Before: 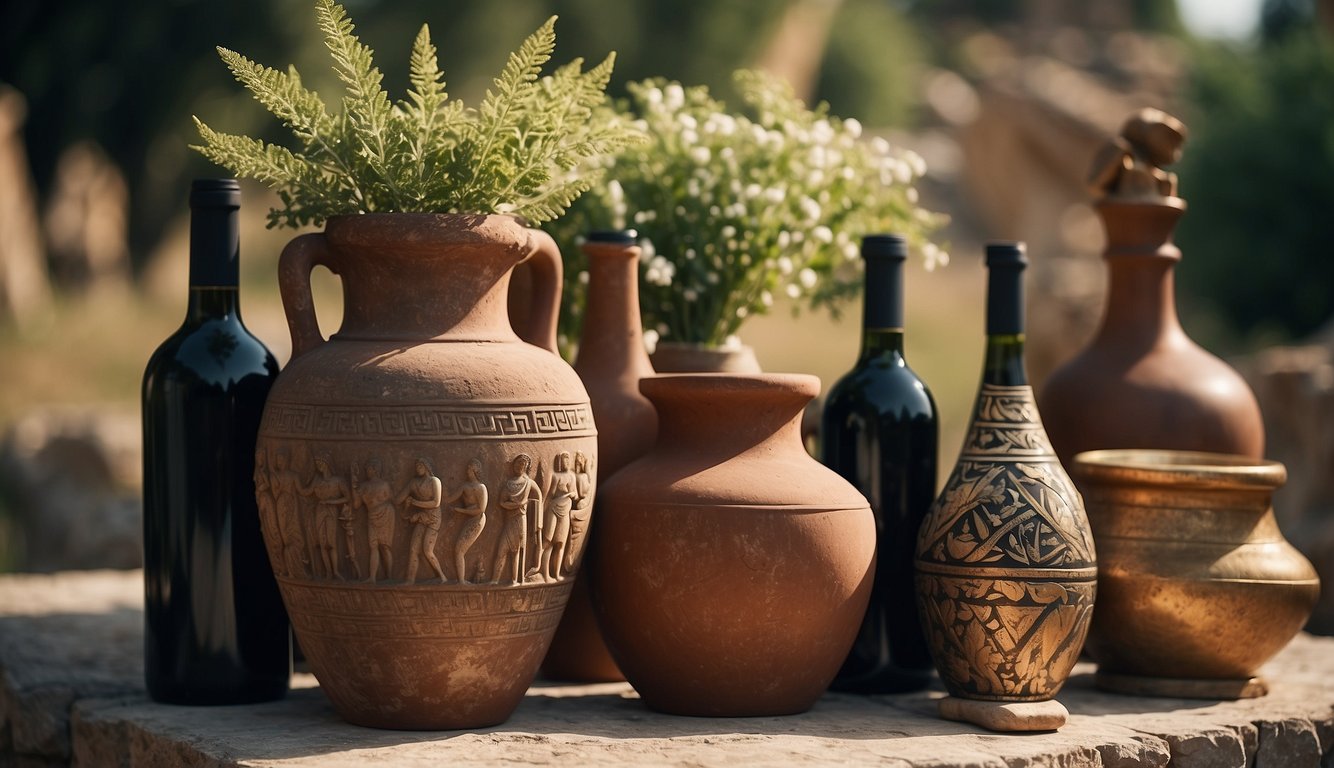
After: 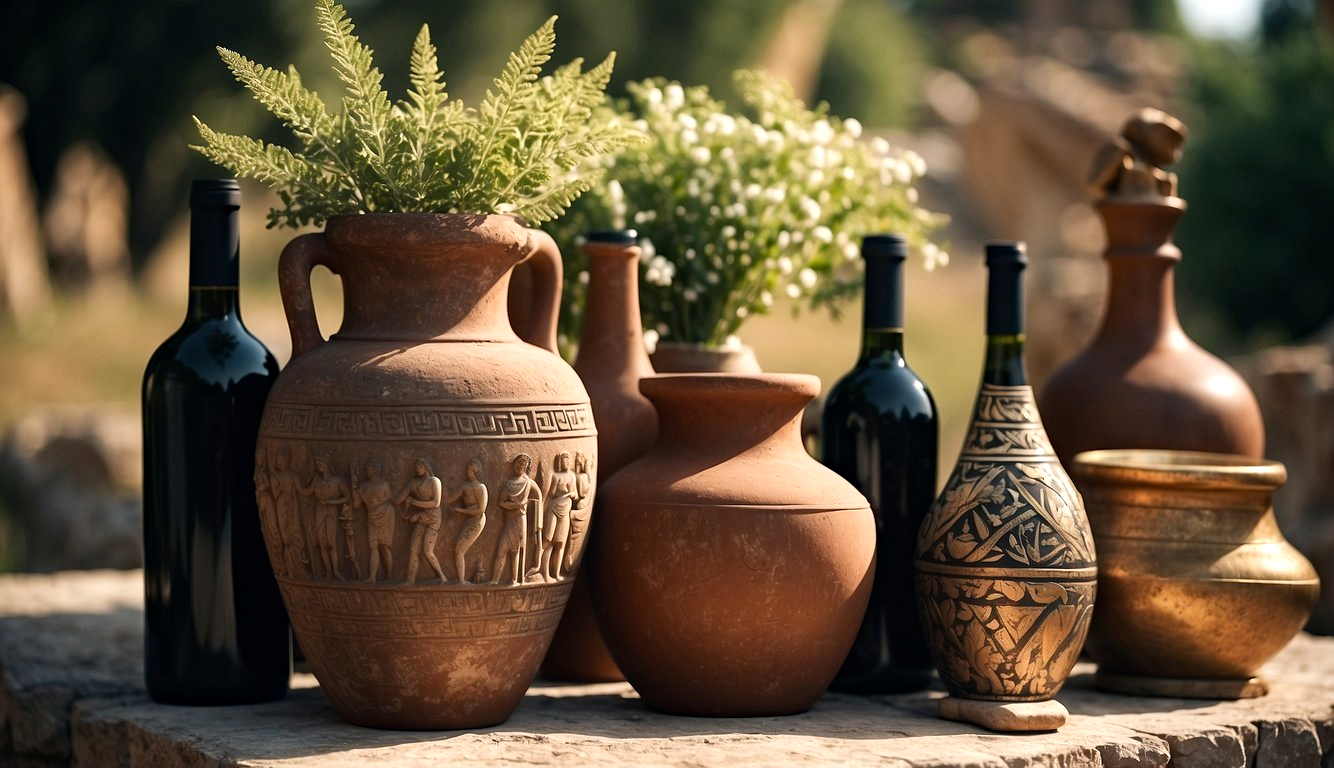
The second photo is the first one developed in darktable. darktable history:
haze removal: compatibility mode true, adaptive false
tone equalizer: -8 EV -0.441 EV, -7 EV -0.425 EV, -6 EV -0.36 EV, -5 EV -0.245 EV, -3 EV 0.231 EV, -2 EV 0.33 EV, -1 EV 0.365 EV, +0 EV 0.414 EV
